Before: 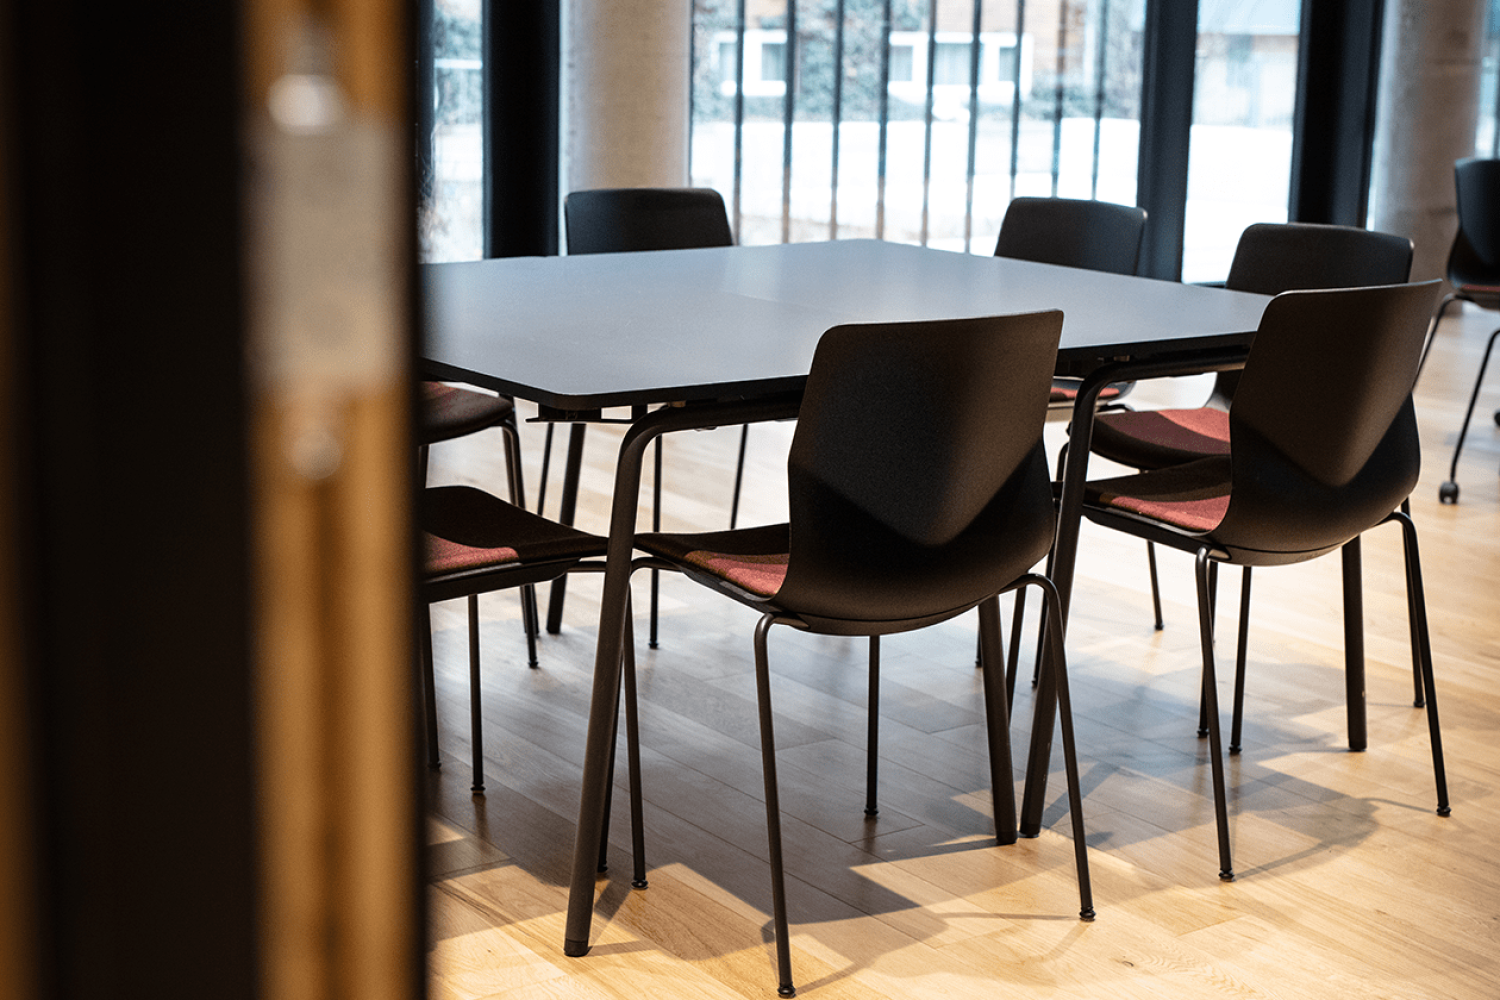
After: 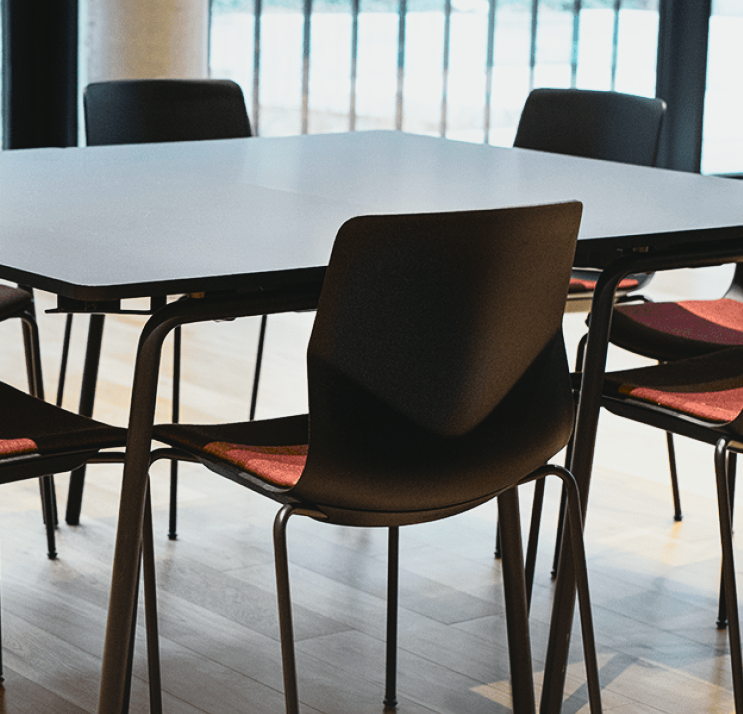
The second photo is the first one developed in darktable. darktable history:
crop: left 32.075%, top 10.976%, right 18.355%, bottom 17.596%
contrast equalizer: y [[0.439, 0.44, 0.442, 0.457, 0.493, 0.498], [0.5 ×6], [0.5 ×6], [0 ×6], [0 ×6]], mix 0.59
contrast brightness saturation: contrast -0.08, brightness -0.04, saturation -0.11
tone curve: curves: ch0 [(0, 0.013) (0.104, 0.103) (0.258, 0.267) (0.448, 0.487) (0.709, 0.794) (0.895, 0.915) (0.994, 0.971)]; ch1 [(0, 0) (0.335, 0.298) (0.446, 0.413) (0.488, 0.484) (0.515, 0.508) (0.584, 0.623) (0.635, 0.661) (1, 1)]; ch2 [(0, 0) (0.314, 0.306) (0.436, 0.447) (0.502, 0.503) (0.538, 0.541) (0.568, 0.603) (0.641, 0.635) (0.717, 0.701) (1, 1)], color space Lab, independent channels, preserve colors none
